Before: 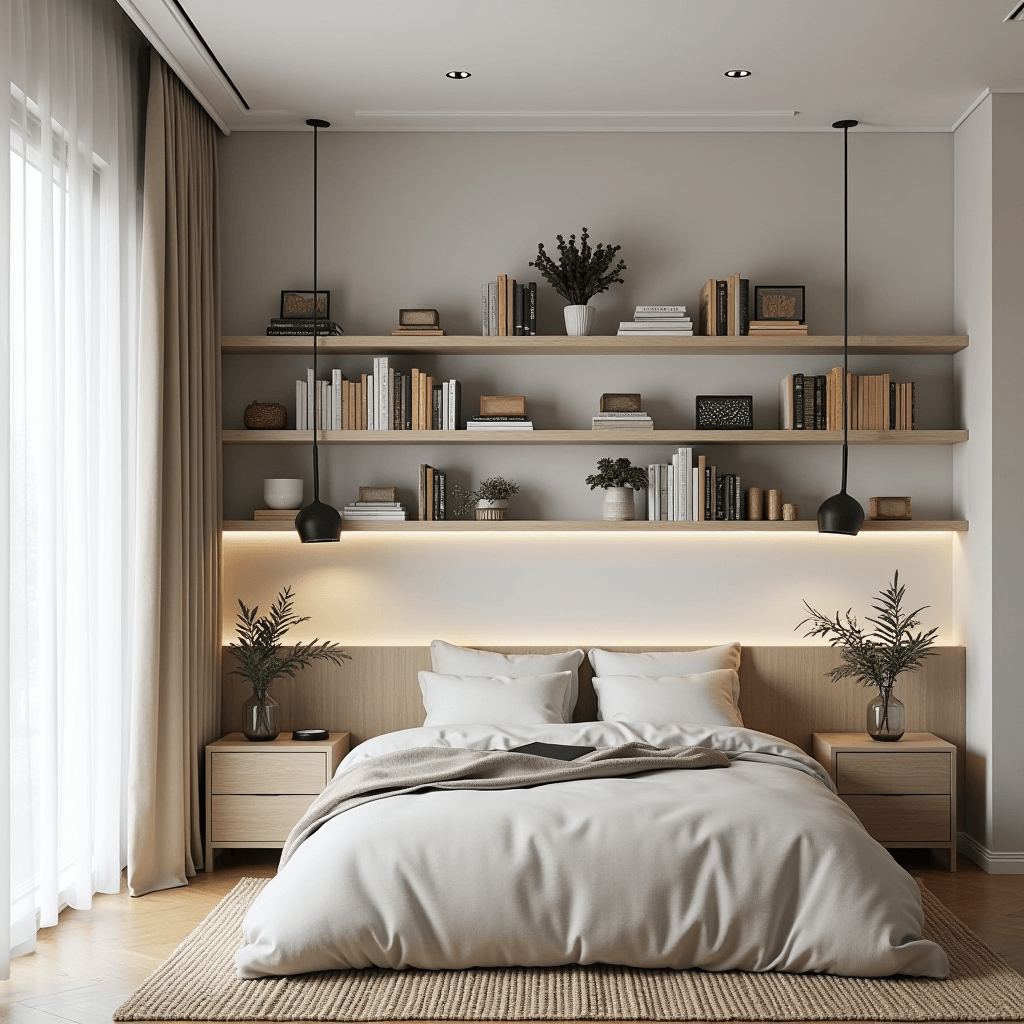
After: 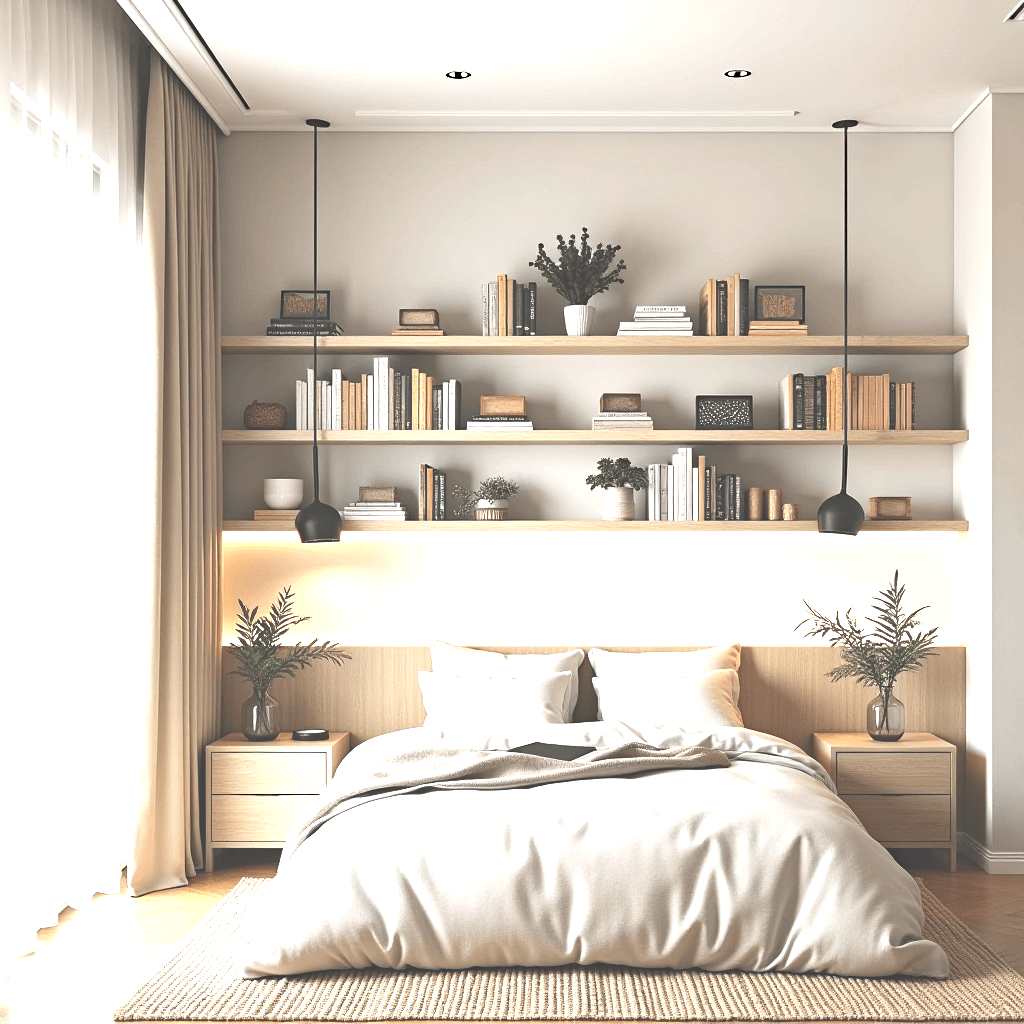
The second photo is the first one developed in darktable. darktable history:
haze removal: compatibility mode true, adaptive false
exposure: black level correction -0.023, exposure 1.397 EV, compensate highlight preservation false
